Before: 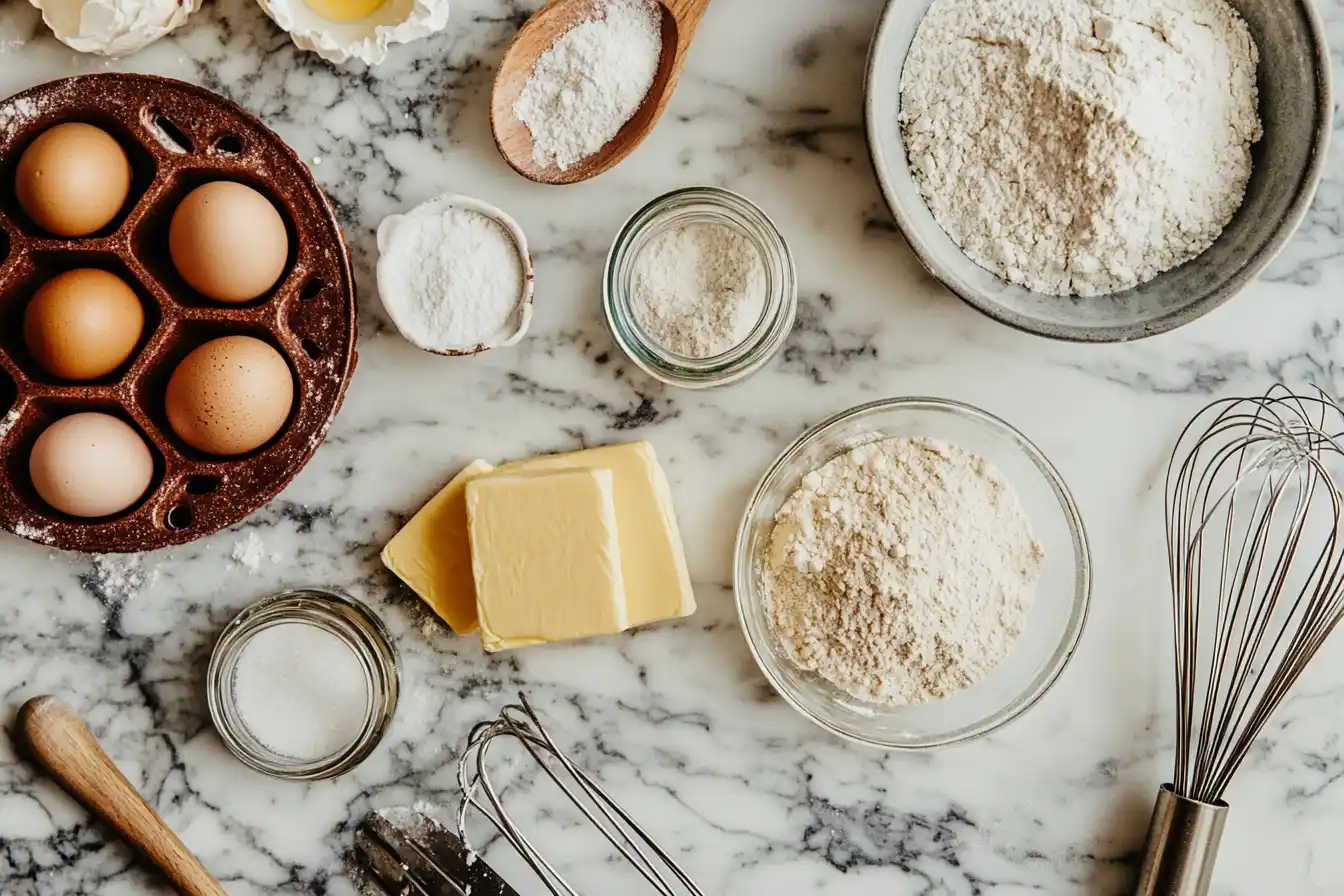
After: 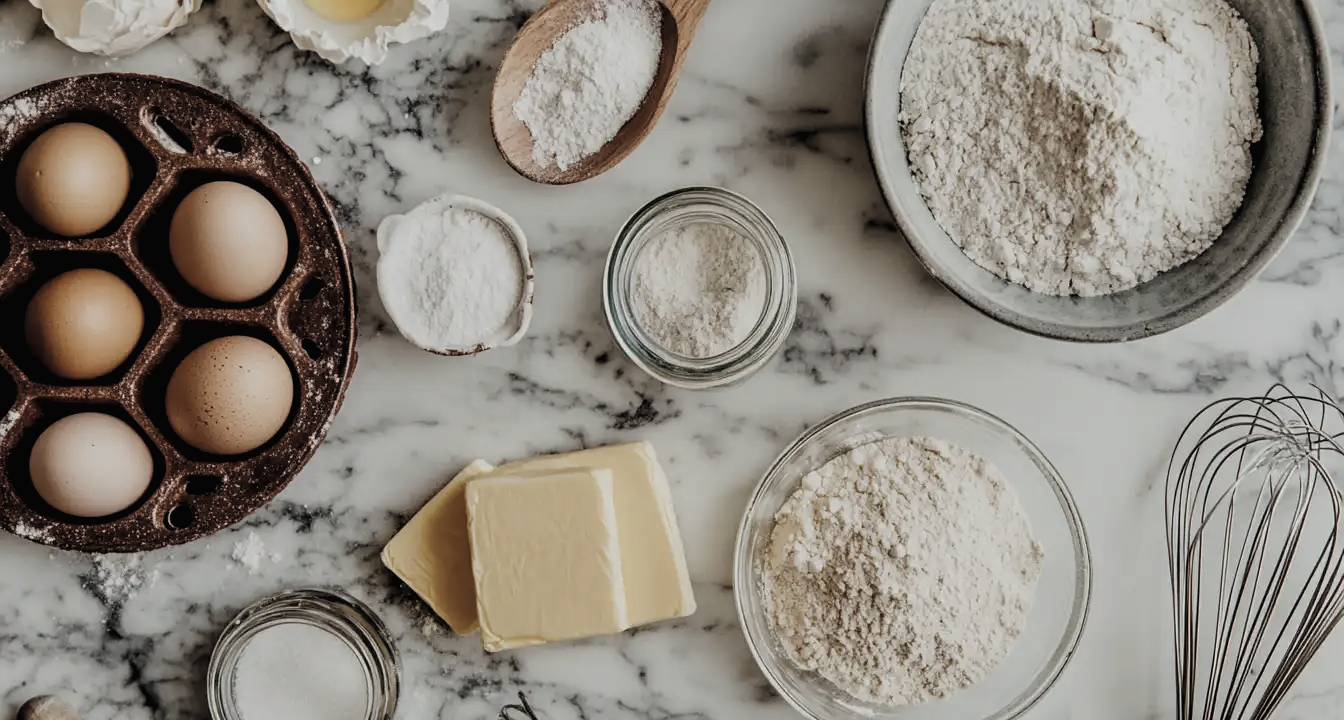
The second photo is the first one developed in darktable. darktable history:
exposure: black level correction 0.005, exposure 0.278 EV, compensate exposure bias true, compensate highlight preservation false
levels: levels [0.116, 0.574, 1]
contrast brightness saturation: contrast -0.267, saturation -0.446
crop: bottom 19.543%
